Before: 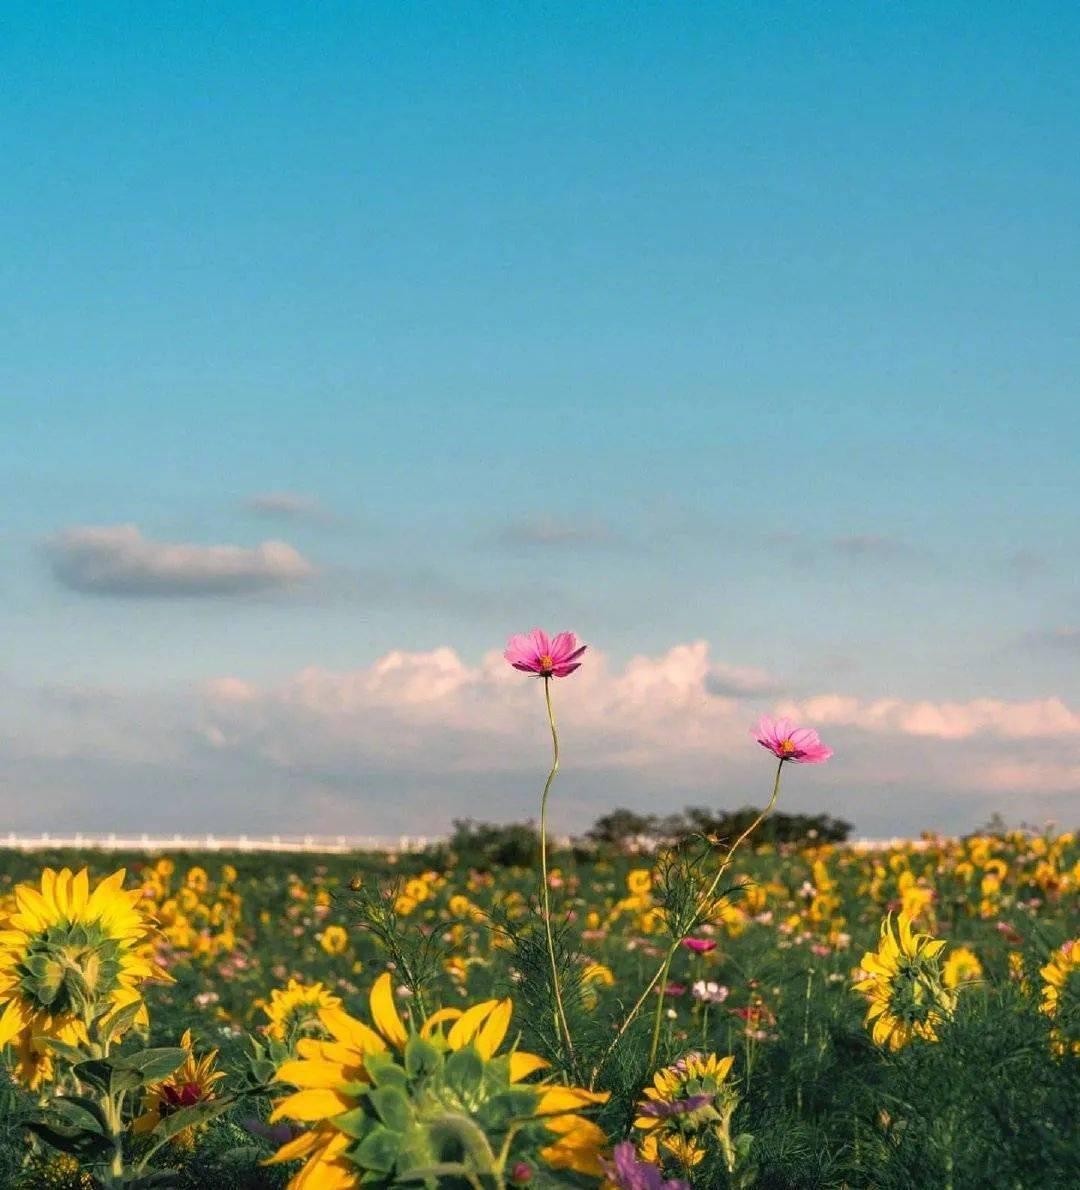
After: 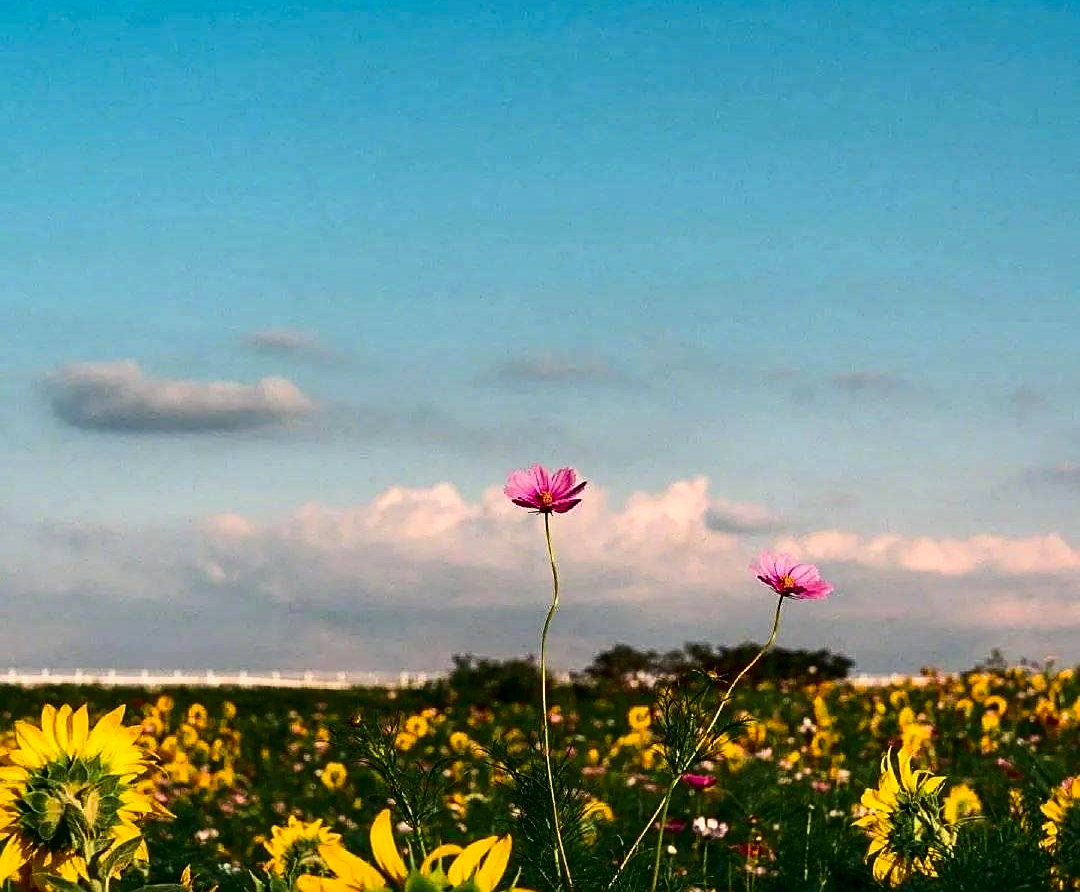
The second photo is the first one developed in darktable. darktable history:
sharpen: on, module defaults
crop: top 13.819%, bottom 11.169%
contrast brightness saturation: contrast 0.24, brightness -0.24, saturation 0.14
